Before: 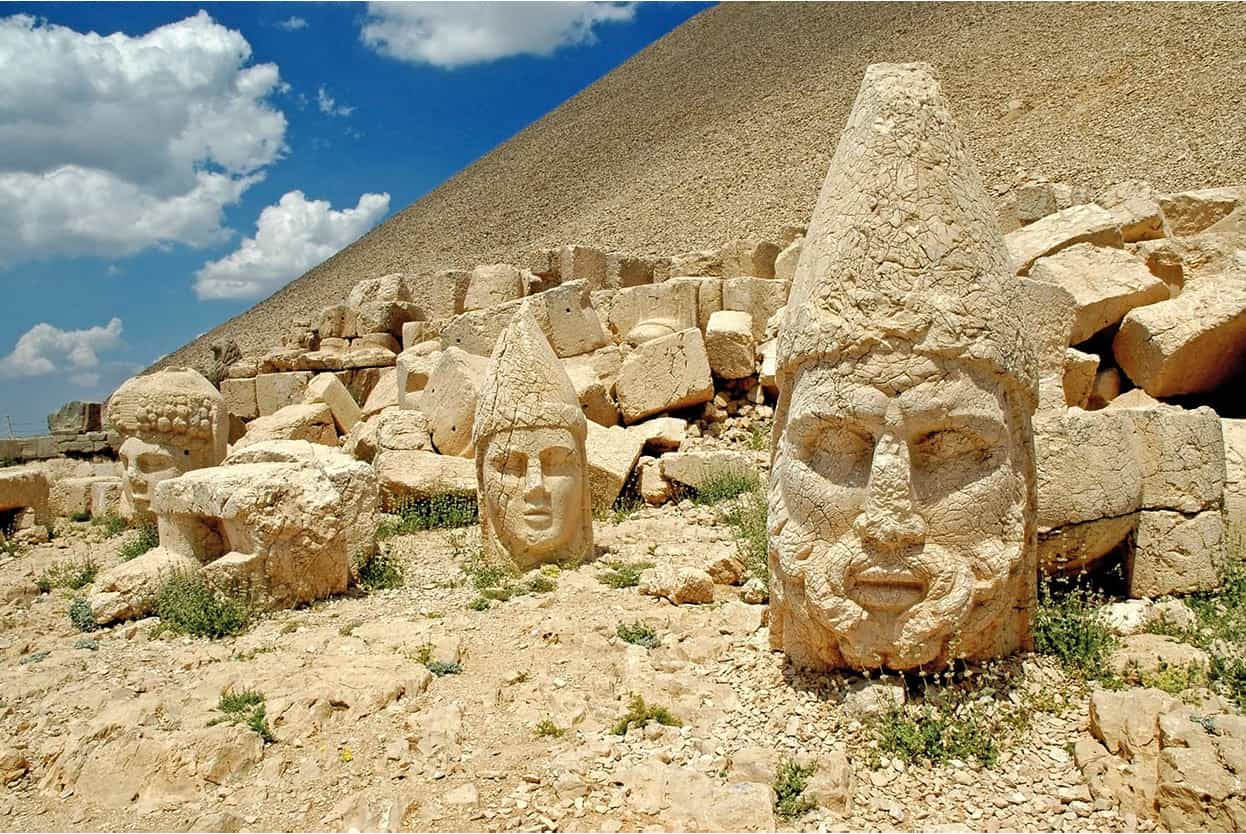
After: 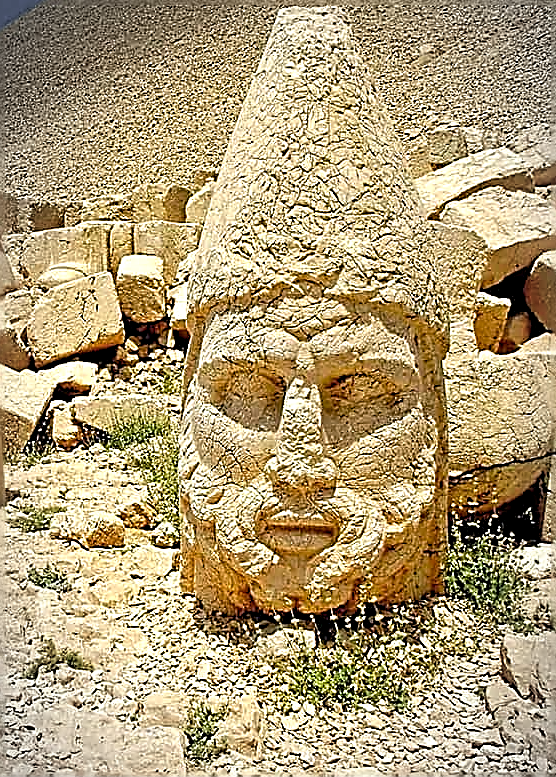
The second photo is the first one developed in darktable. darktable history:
color balance rgb: global offset › luminance -0.361%, perceptual saturation grading › global saturation 0.07%, perceptual brilliance grading › global brilliance 10.939%, global vibrance 24.828%
crop: left 47.276%, top 6.819%, right 8.021%
vignetting: brightness -0.446, saturation -0.69, automatic ratio true, unbound false
sharpen: amount 1.856
